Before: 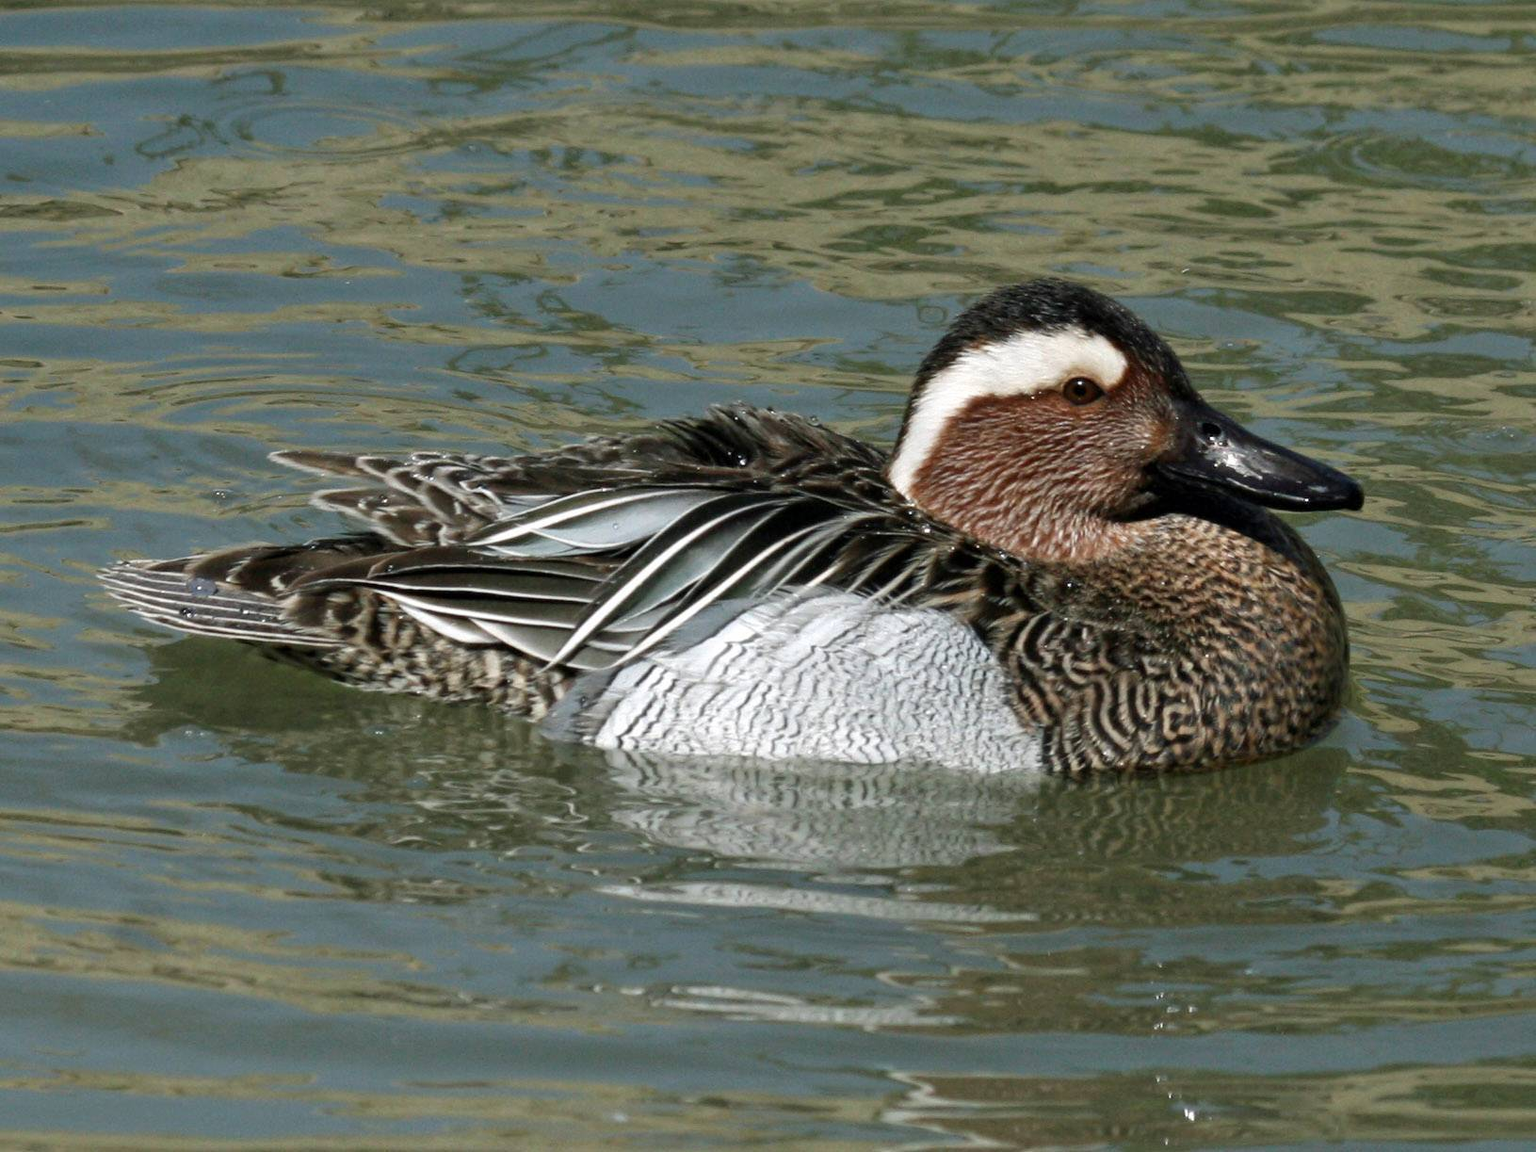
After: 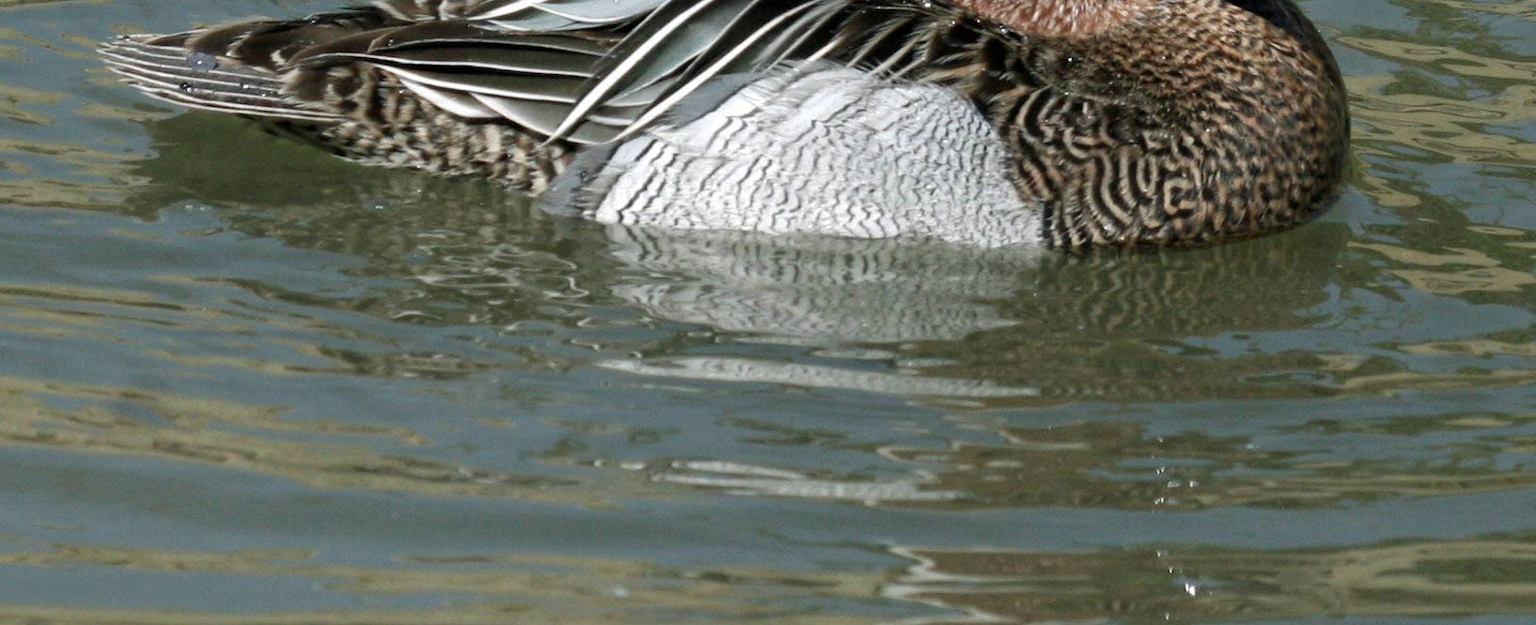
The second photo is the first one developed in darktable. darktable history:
crop and rotate: top 45.683%, right 0.045%
contrast brightness saturation: saturation -0.051
